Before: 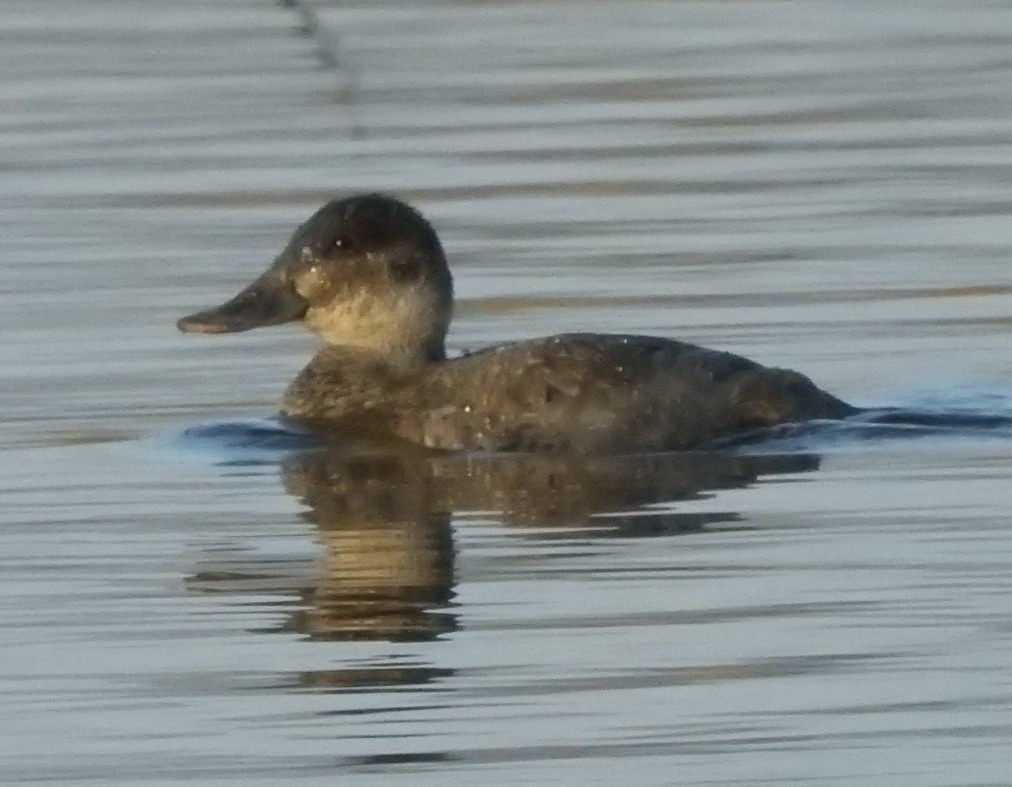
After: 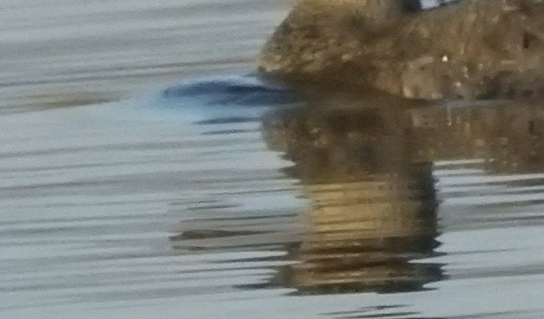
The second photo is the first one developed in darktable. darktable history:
crop: top 44.483%, right 43.593%, bottom 12.892%
rotate and perspective: rotation -2.12°, lens shift (vertical) 0.009, lens shift (horizontal) -0.008, automatic cropping original format, crop left 0.036, crop right 0.964, crop top 0.05, crop bottom 0.959
